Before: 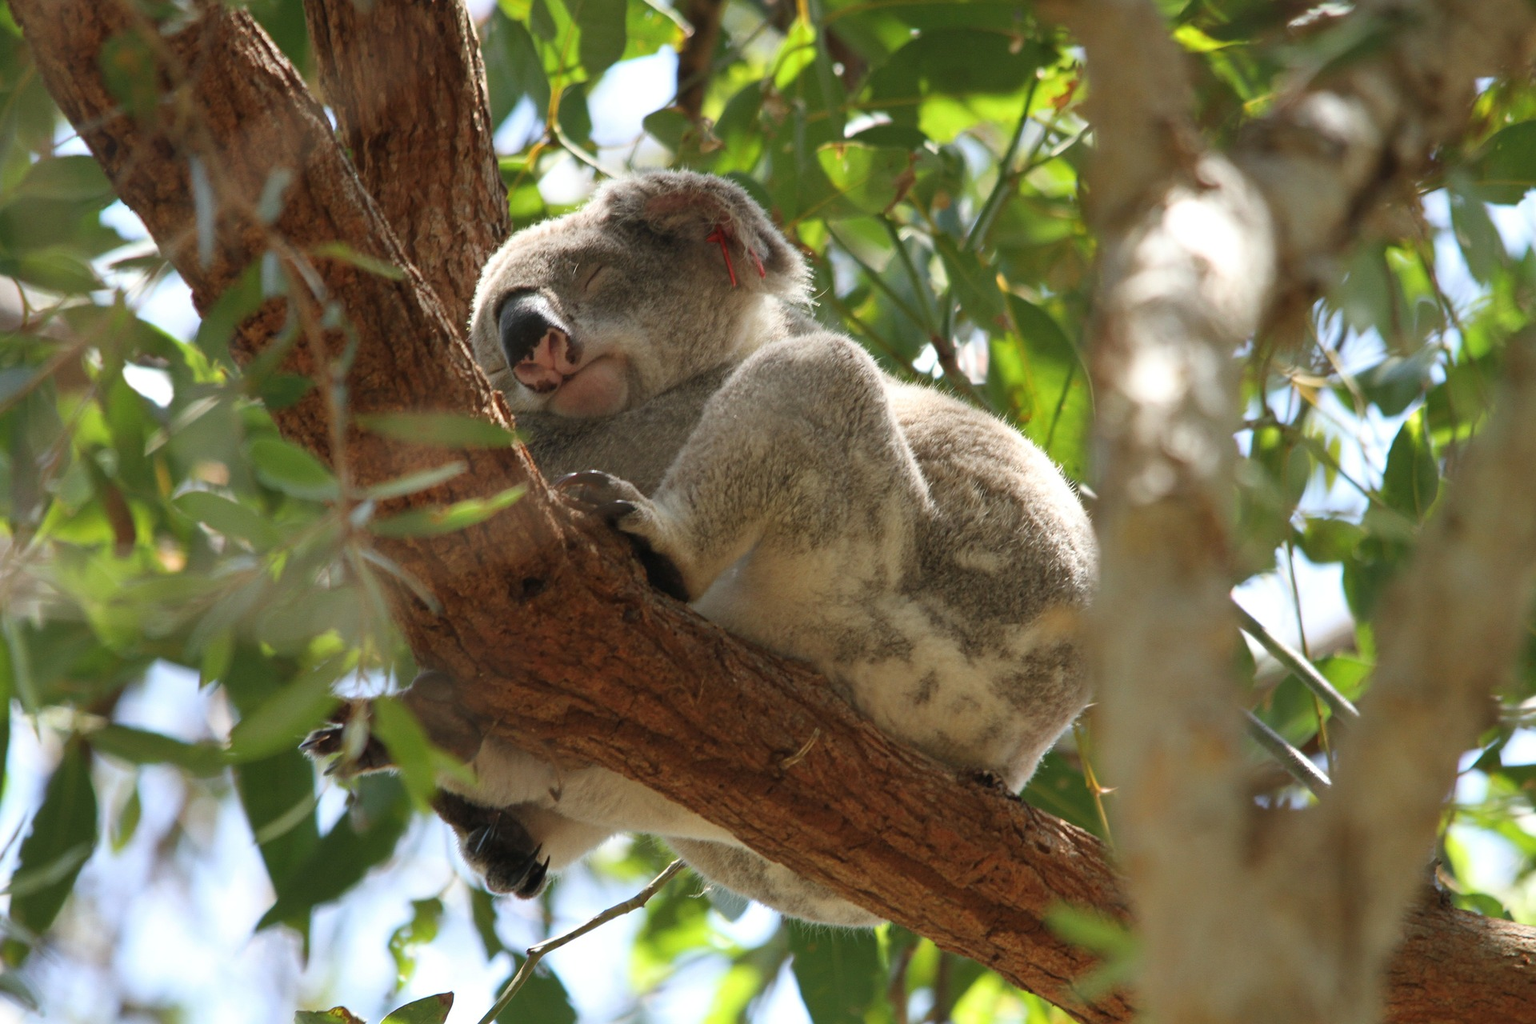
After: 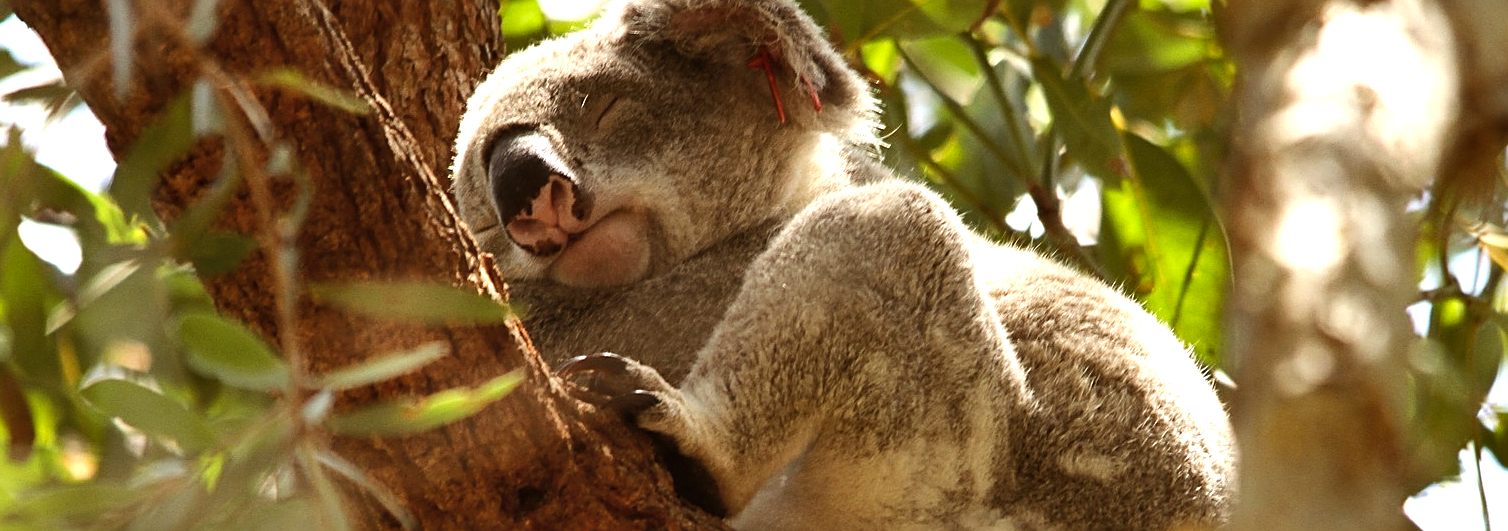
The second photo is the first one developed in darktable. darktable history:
color balance rgb: shadows lift › chroma 4.41%, shadows lift › hue 27°, power › chroma 2.5%, power › hue 70°, highlights gain › chroma 1%, highlights gain › hue 27°, saturation formula JzAzBz (2021)
sharpen: on, module defaults
crop: left 7.036%, top 18.398%, right 14.379%, bottom 40.043%
shadows and highlights: shadows 52.42, soften with gaussian
tone equalizer: -8 EV -0.75 EV, -7 EV -0.7 EV, -6 EV -0.6 EV, -5 EV -0.4 EV, -3 EV 0.4 EV, -2 EV 0.6 EV, -1 EV 0.7 EV, +0 EV 0.75 EV, edges refinement/feathering 500, mask exposure compensation -1.57 EV, preserve details no
